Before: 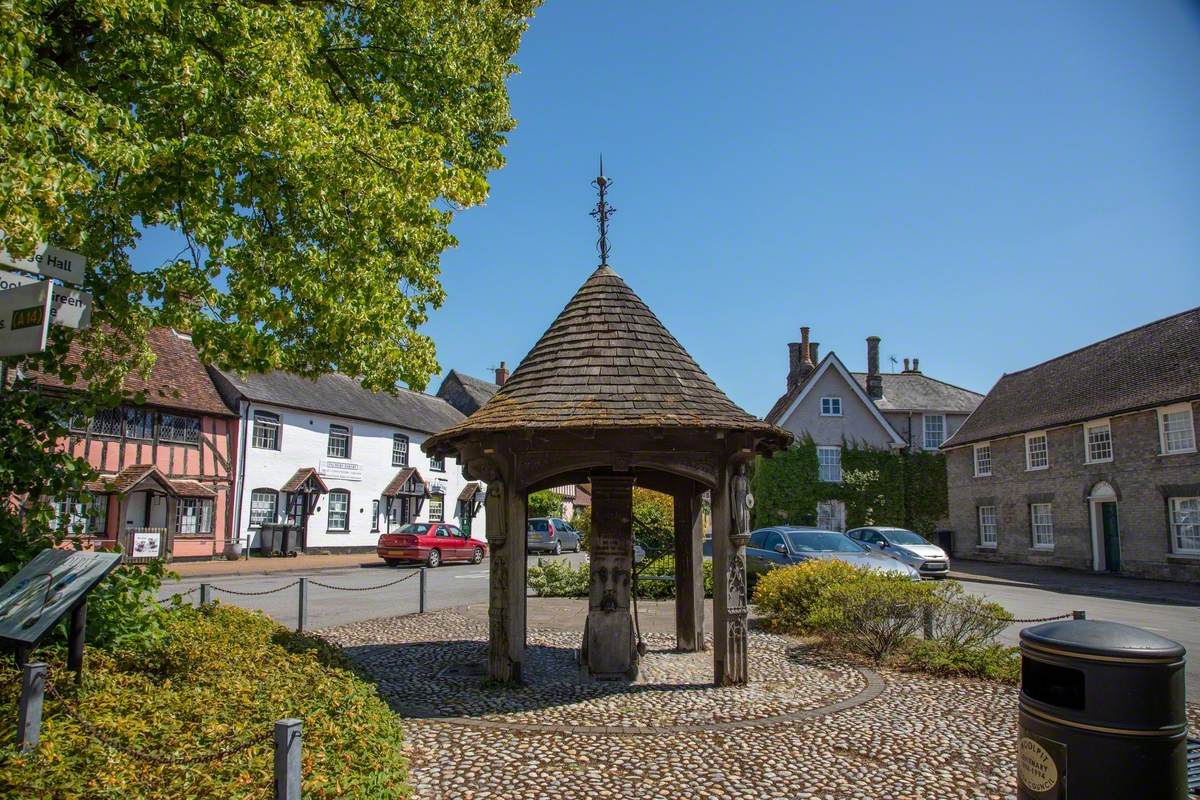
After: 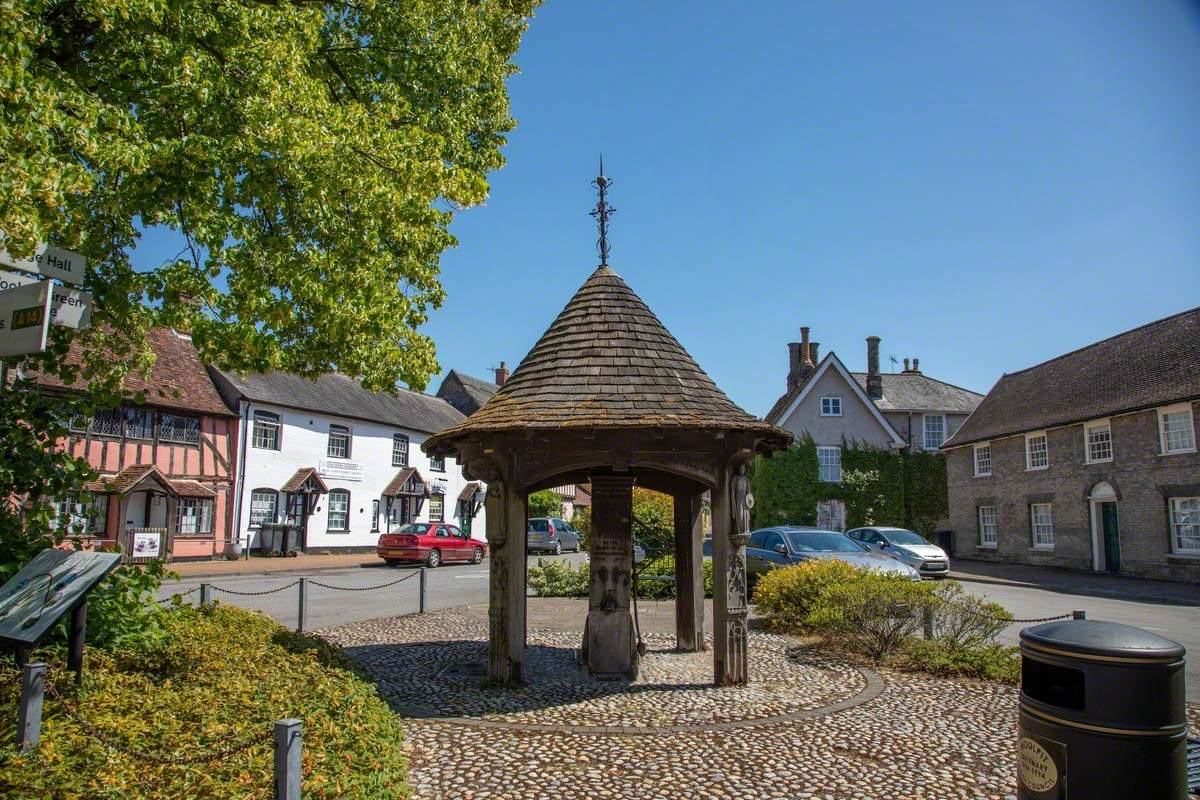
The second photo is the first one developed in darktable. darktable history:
shadows and highlights: shadows 12.26, white point adjustment 1.34, soften with gaussian
sharpen: radius 2.854, amount 0.86, threshold 47.498
